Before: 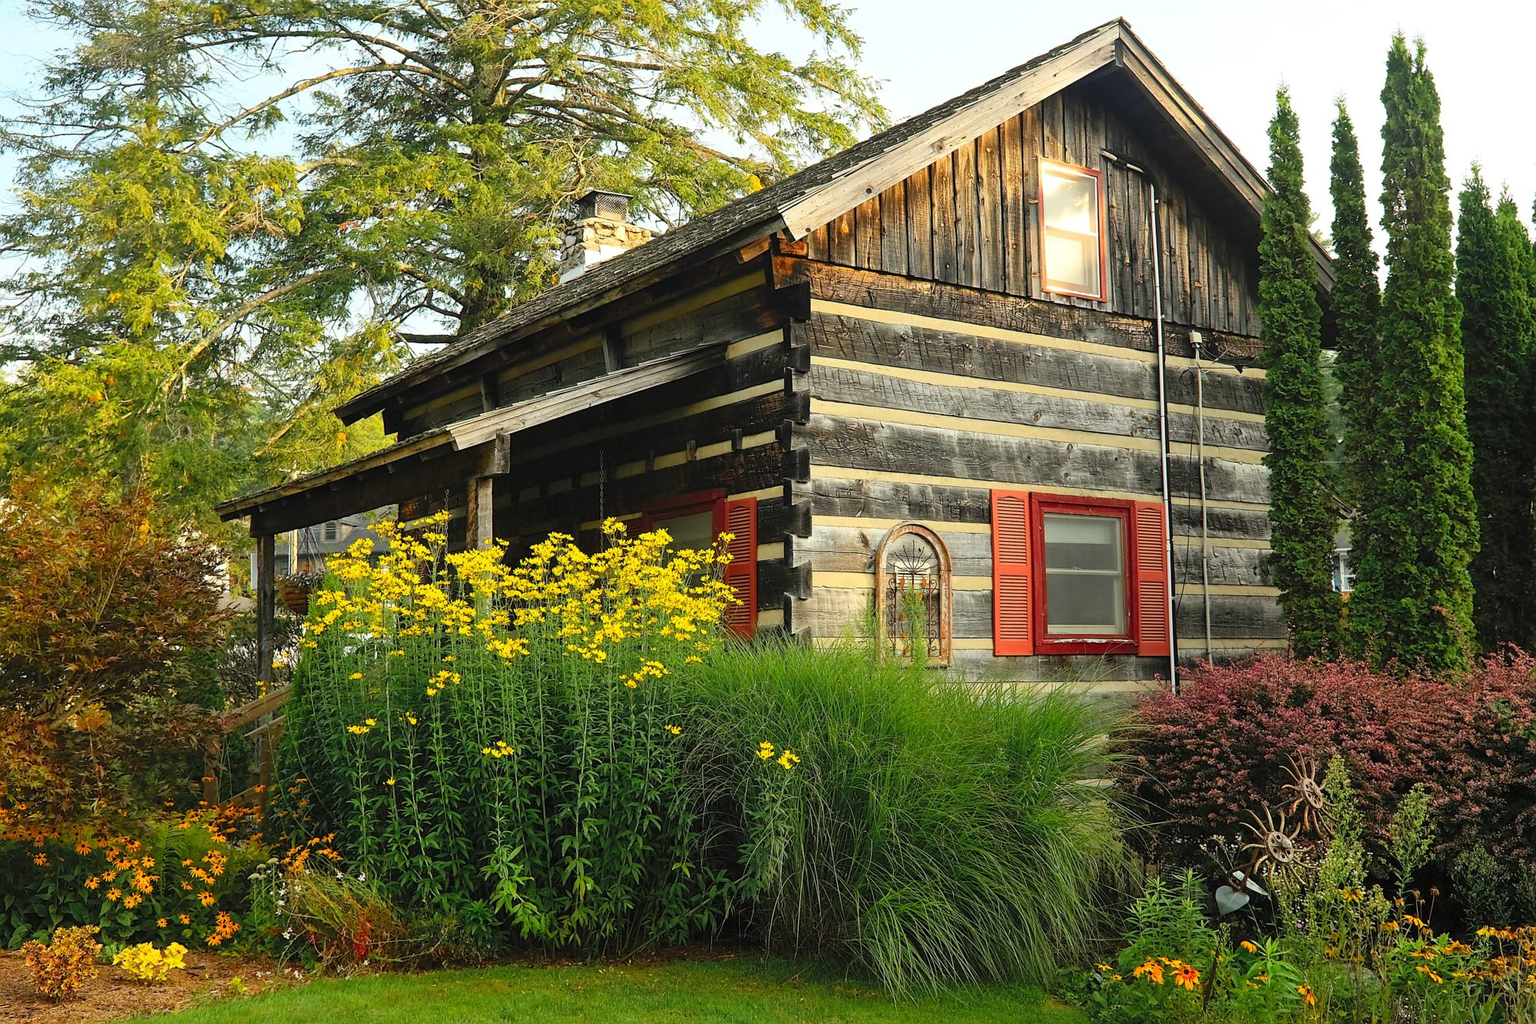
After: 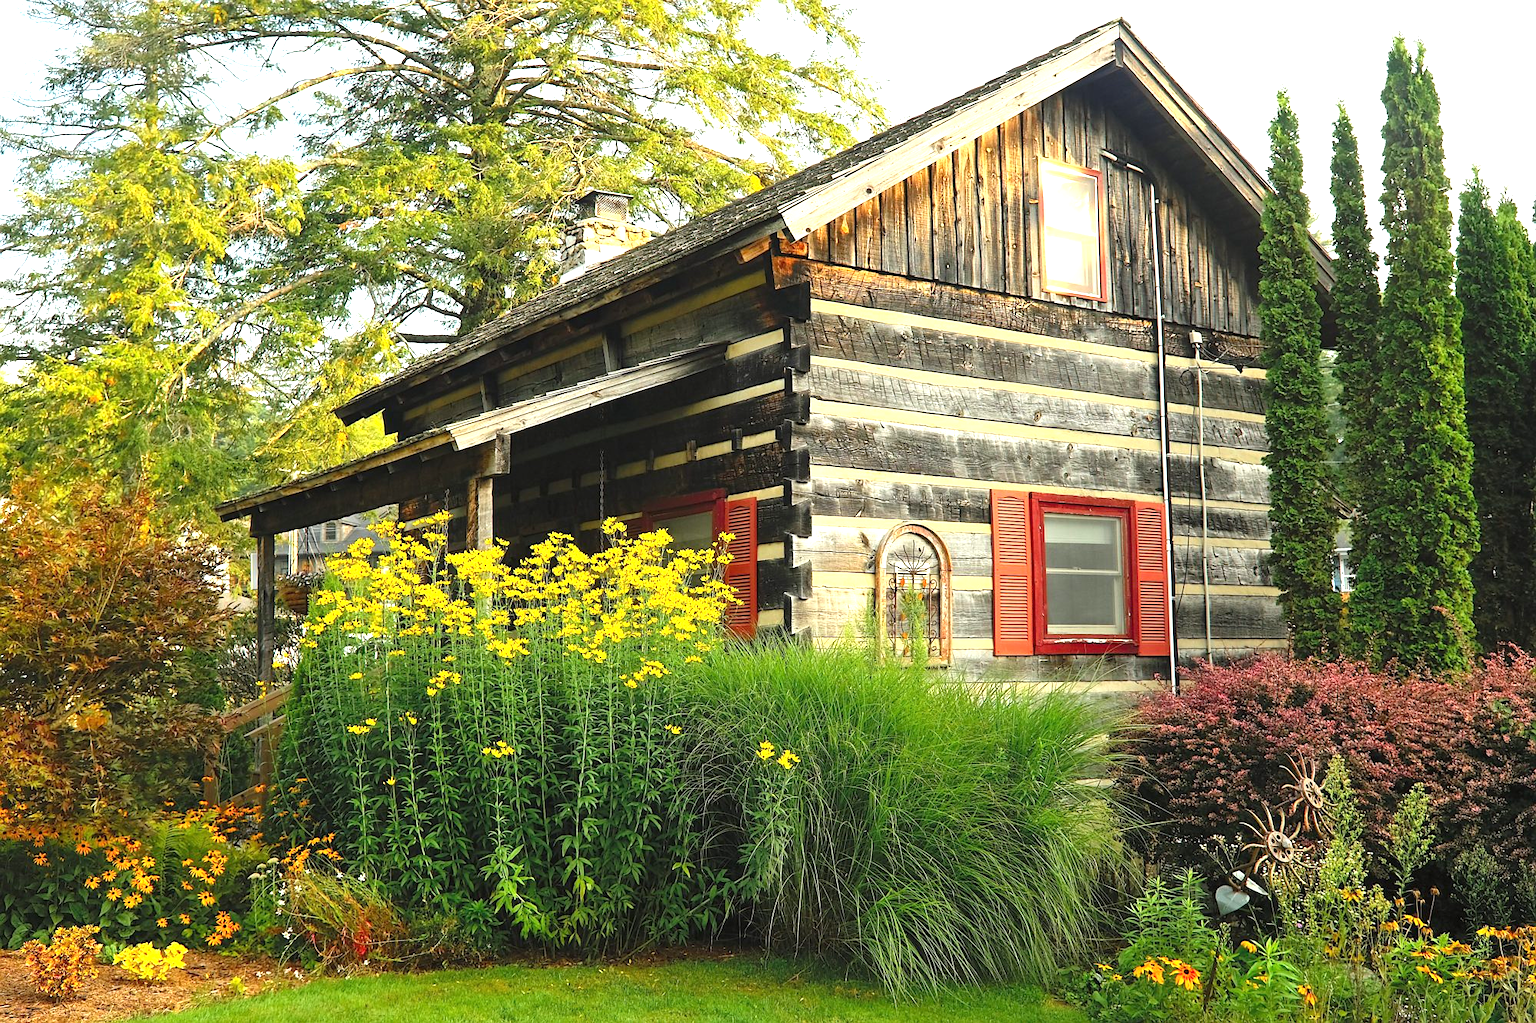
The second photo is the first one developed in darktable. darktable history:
exposure: black level correction 0, exposure 0.878 EV, compensate highlight preservation false
